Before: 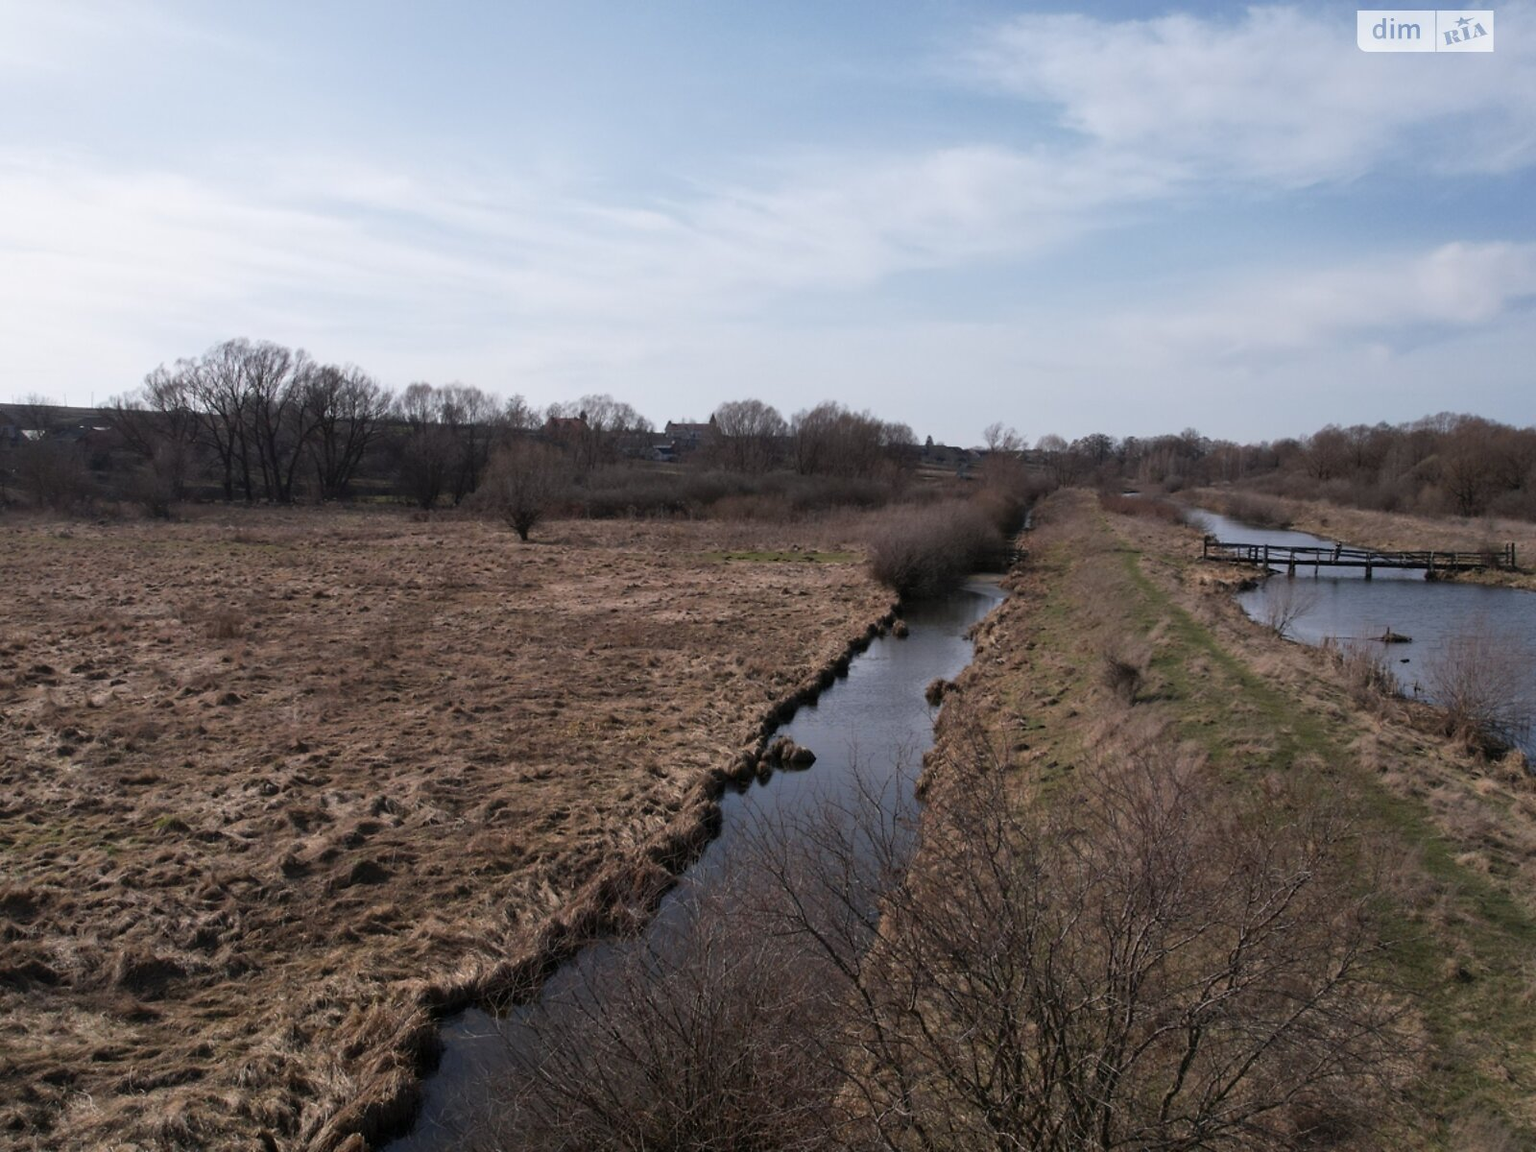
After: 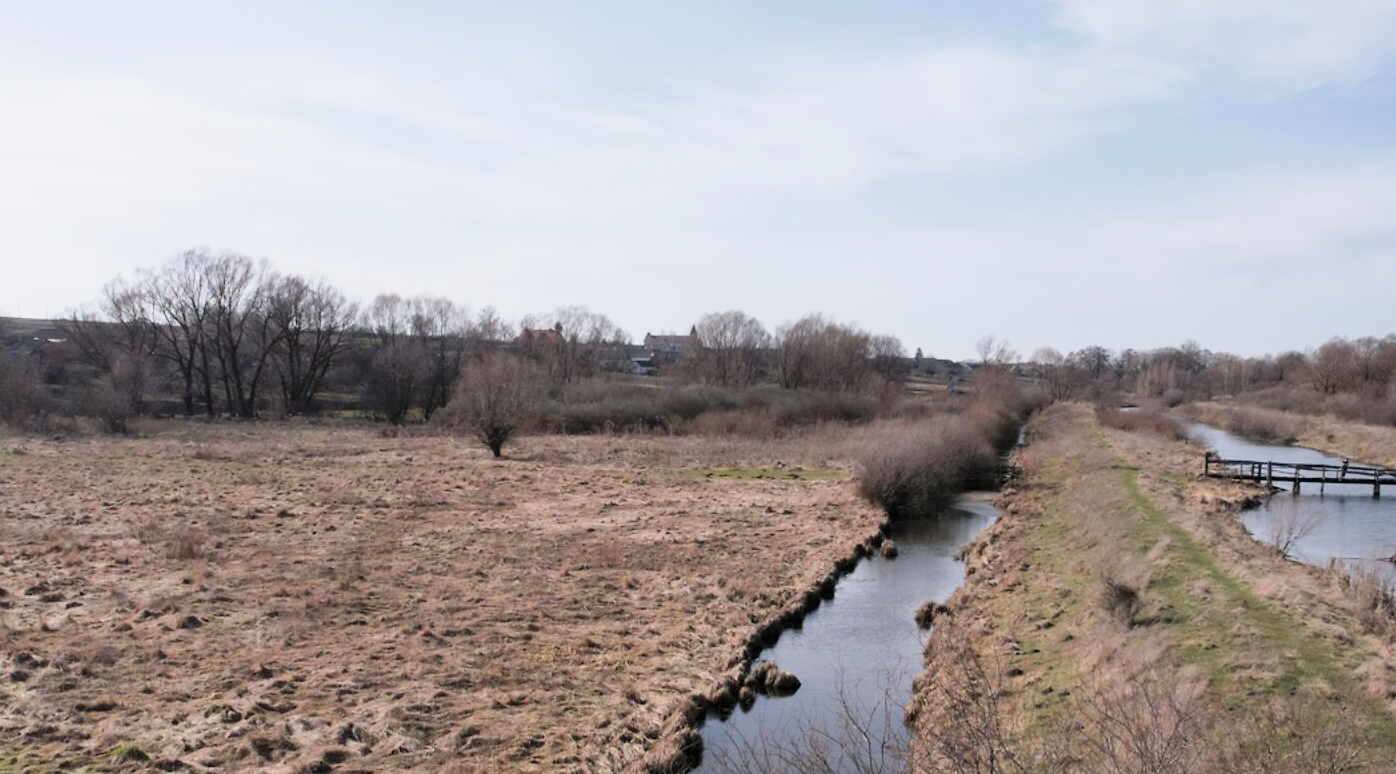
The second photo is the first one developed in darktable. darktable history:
filmic rgb: black relative exposure -7.65 EV, white relative exposure 4.56 EV, hardness 3.61, iterations of high-quality reconstruction 0
crop: left 3.072%, top 8.875%, right 9.648%, bottom 26.542%
exposure: black level correction 0, exposure 1.285 EV, compensate exposure bias true, compensate highlight preservation false
